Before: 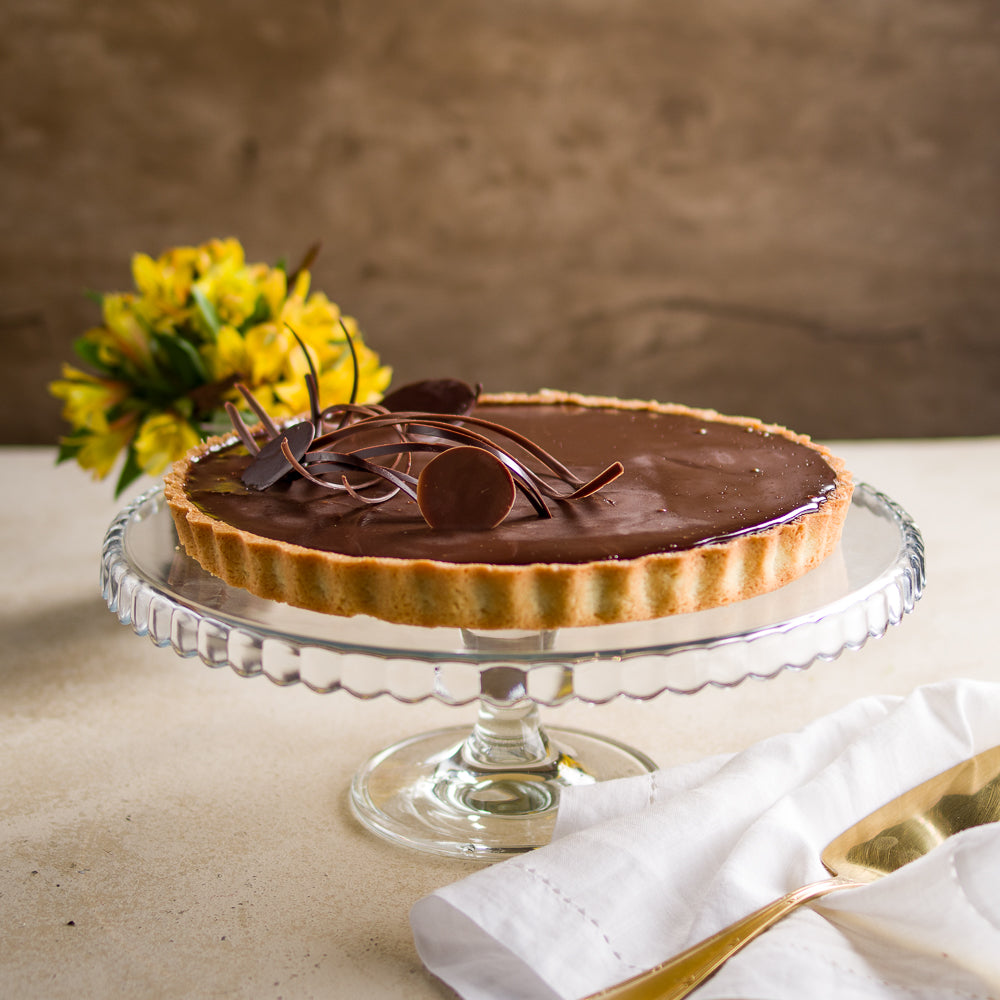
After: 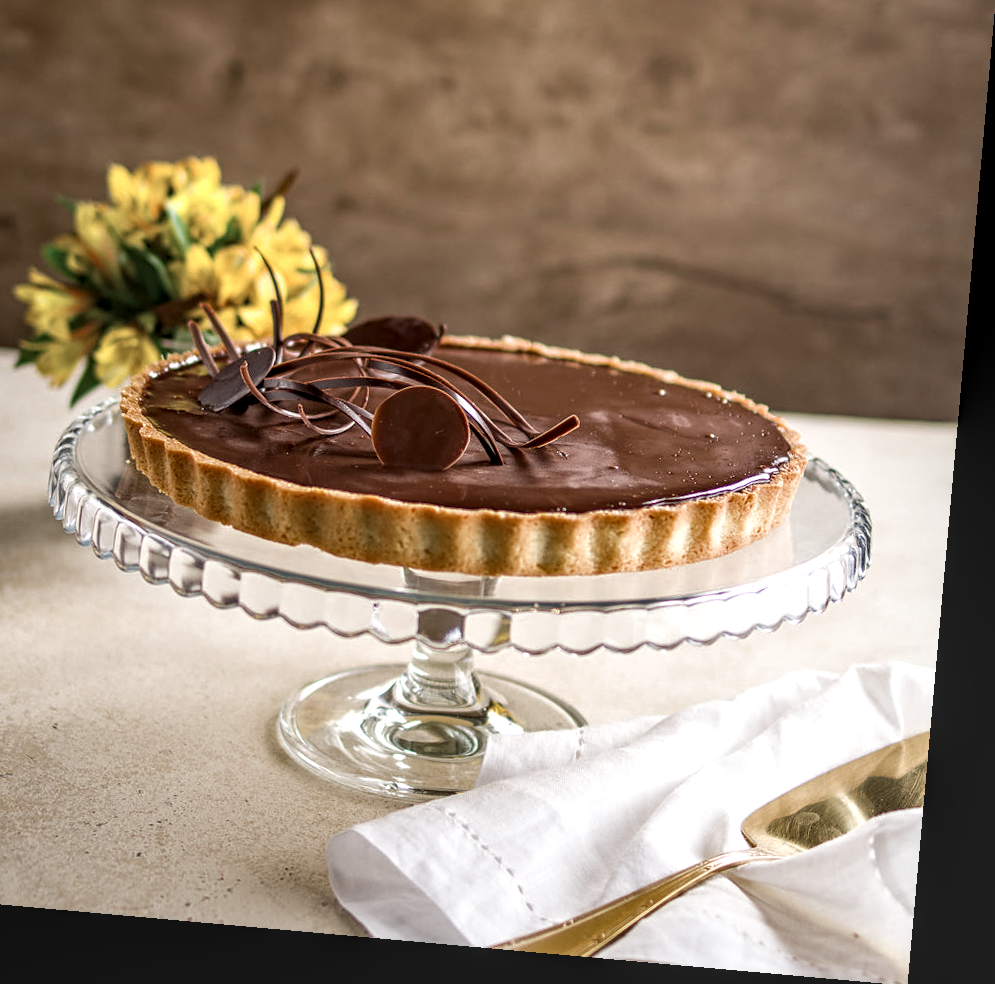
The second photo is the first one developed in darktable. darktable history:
color zones: curves: ch0 [(0, 0.5) (0.125, 0.4) (0.25, 0.5) (0.375, 0.4) (0.5, 0.4) (0.625, 0.35) (0.75, 0.35) (0.875, 0.5)]; ch1 [(0, 0.35) (0.125, 0.45) (0.25, 0.35) (0.375, 0.35) (0.5, 0.35) (0.625, 0.35) (0.75, 0.45) (0.875, 0.35)]; ch2 [(0, 0.6) (0.125, 0.5) (0.25, 0.5) (0.375, 0.6) (0.5, 0.6) (0.625, 0.5) (0.75, 0.5) (0.875, 0.5)]
crop and rotate: left 8.262%, top 9.226%
color calibration: illuminant same as pipeline (D50), x 0.346, y 0.359, temperature 5002.42 K
rotate and perspective: rotation 5.12°, automatic cropping off
local contrast: on, module defaults
contrast equalizer: octaves 7, y [[0.509, 0.514, 0.523, 0.542, 0.578, 0.603], [0.5 ×6], [0.509, 0.514, 0.523, 0.542, 0.578, 0.603], [0.001, 0.002, 0.003, 0.005, 0.01, 0.013], [0.001, 0.002, 0.003, 0.005, 0.01, 0.013]]
exposure: exposure 0.3 EV, compensate highlight preservation false
